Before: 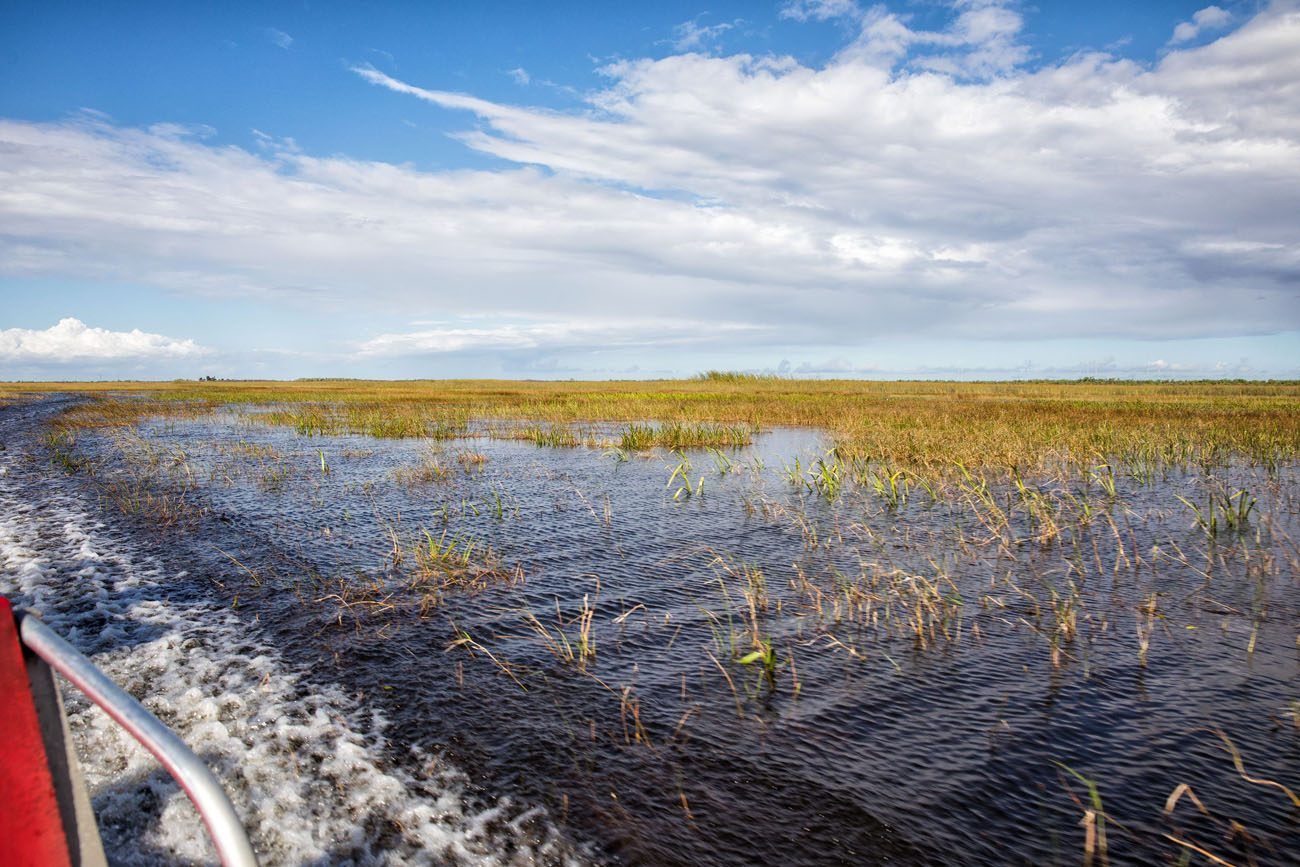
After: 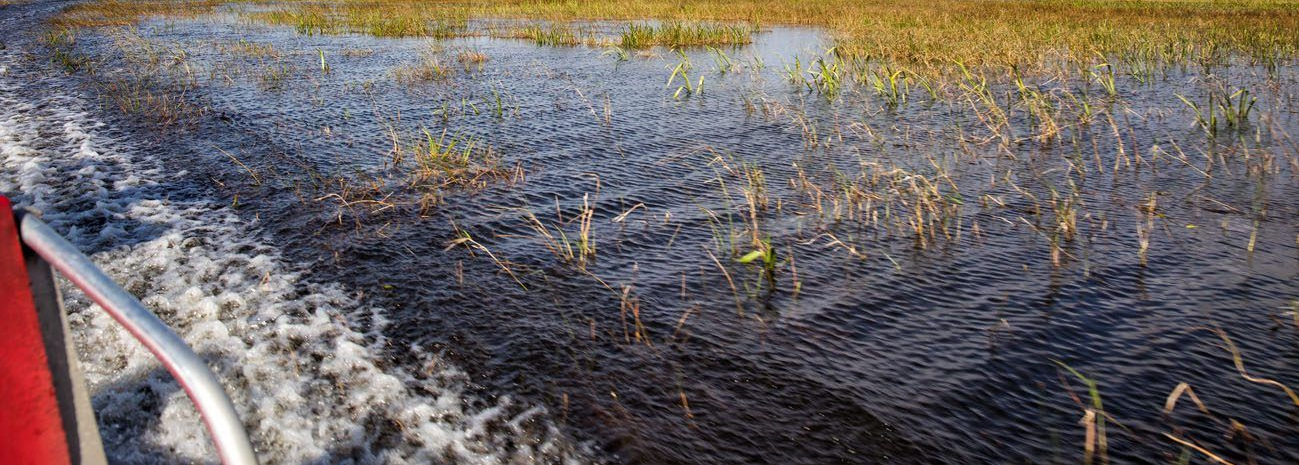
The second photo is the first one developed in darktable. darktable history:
crop and rotate: top 46.294%, right 0.051%
